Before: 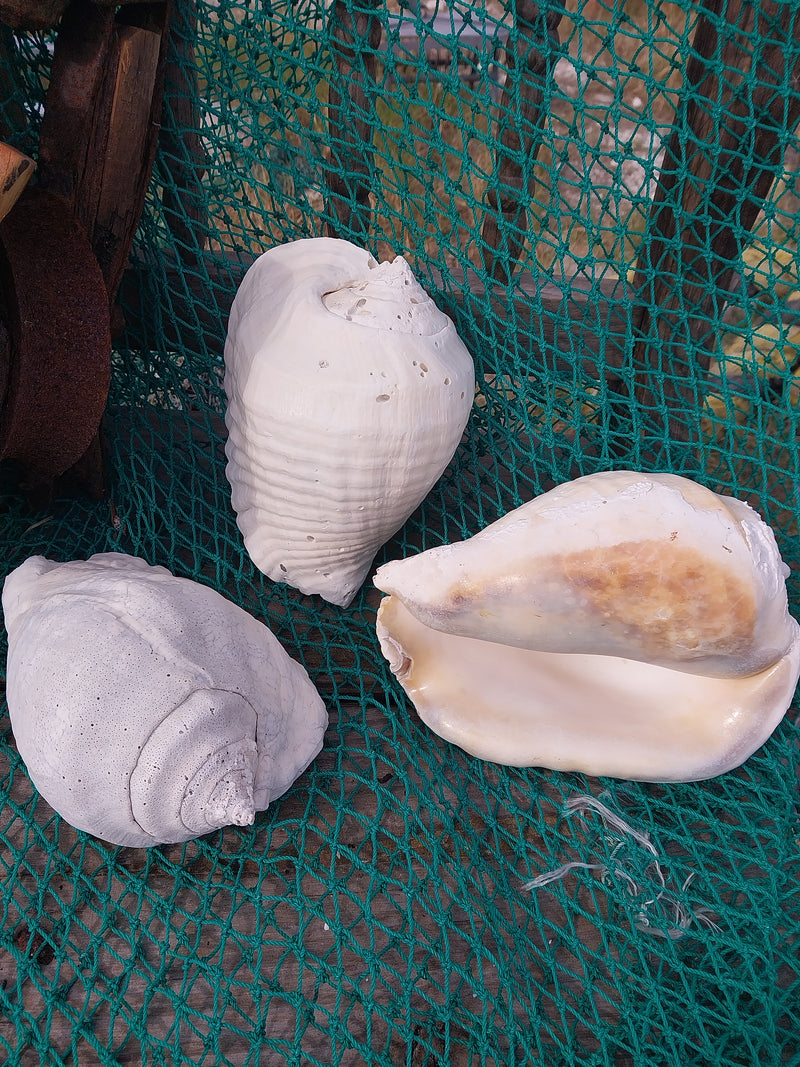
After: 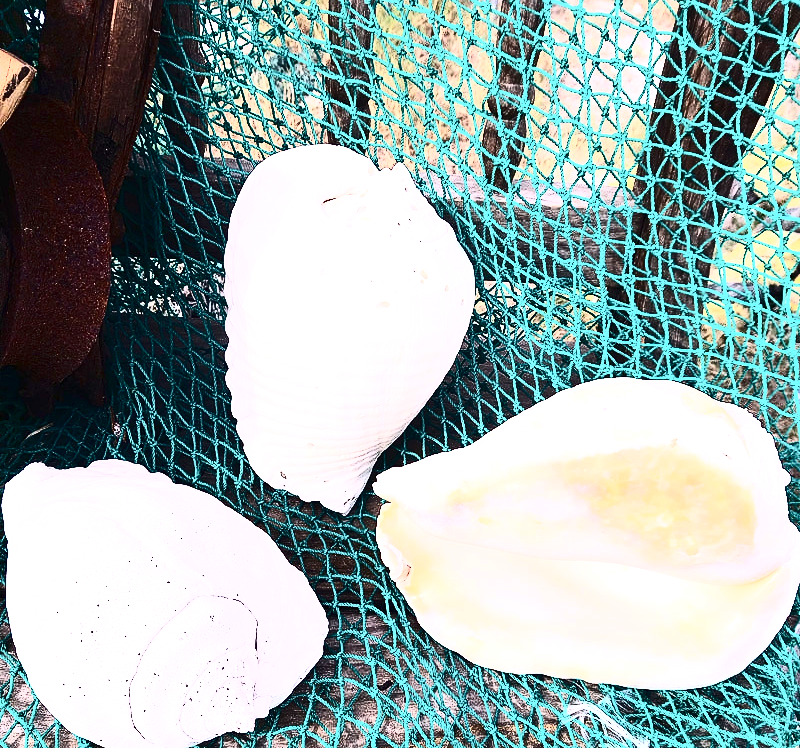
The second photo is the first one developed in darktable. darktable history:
sharpen: amount 0.21
exposure: black level correction 0, exposure 1.741 EV, compensate exposure bias true, compensate highlight preservation false
contrast brightness saturation: contrast 0.949, brightness 0.191
crop and rotate: top 8.722%, bottom 21.13%
